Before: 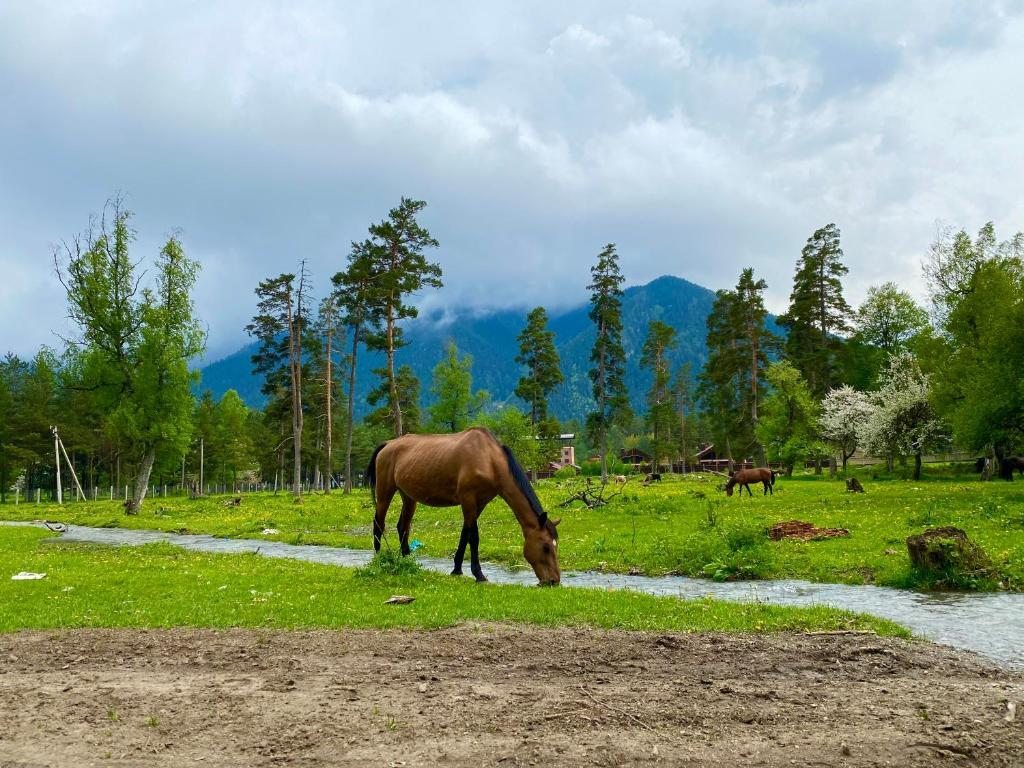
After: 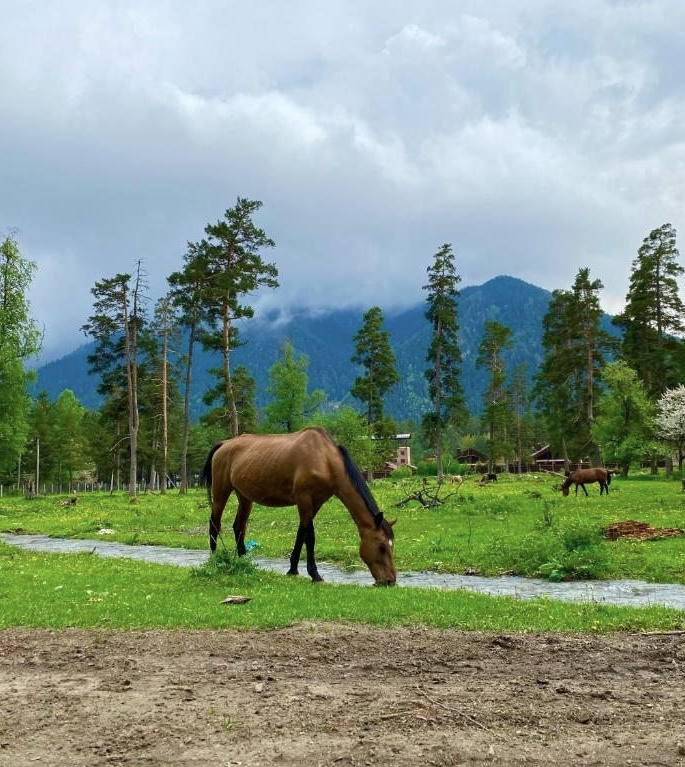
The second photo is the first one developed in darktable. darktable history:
crop and rotate: left 16.104%, right 16.93%
color zones: curves: ch1 [(0.113, 0.438) (0.75, 0.5)]; ch2 [(0.12, 0.526) (0.75, 0.5)]
